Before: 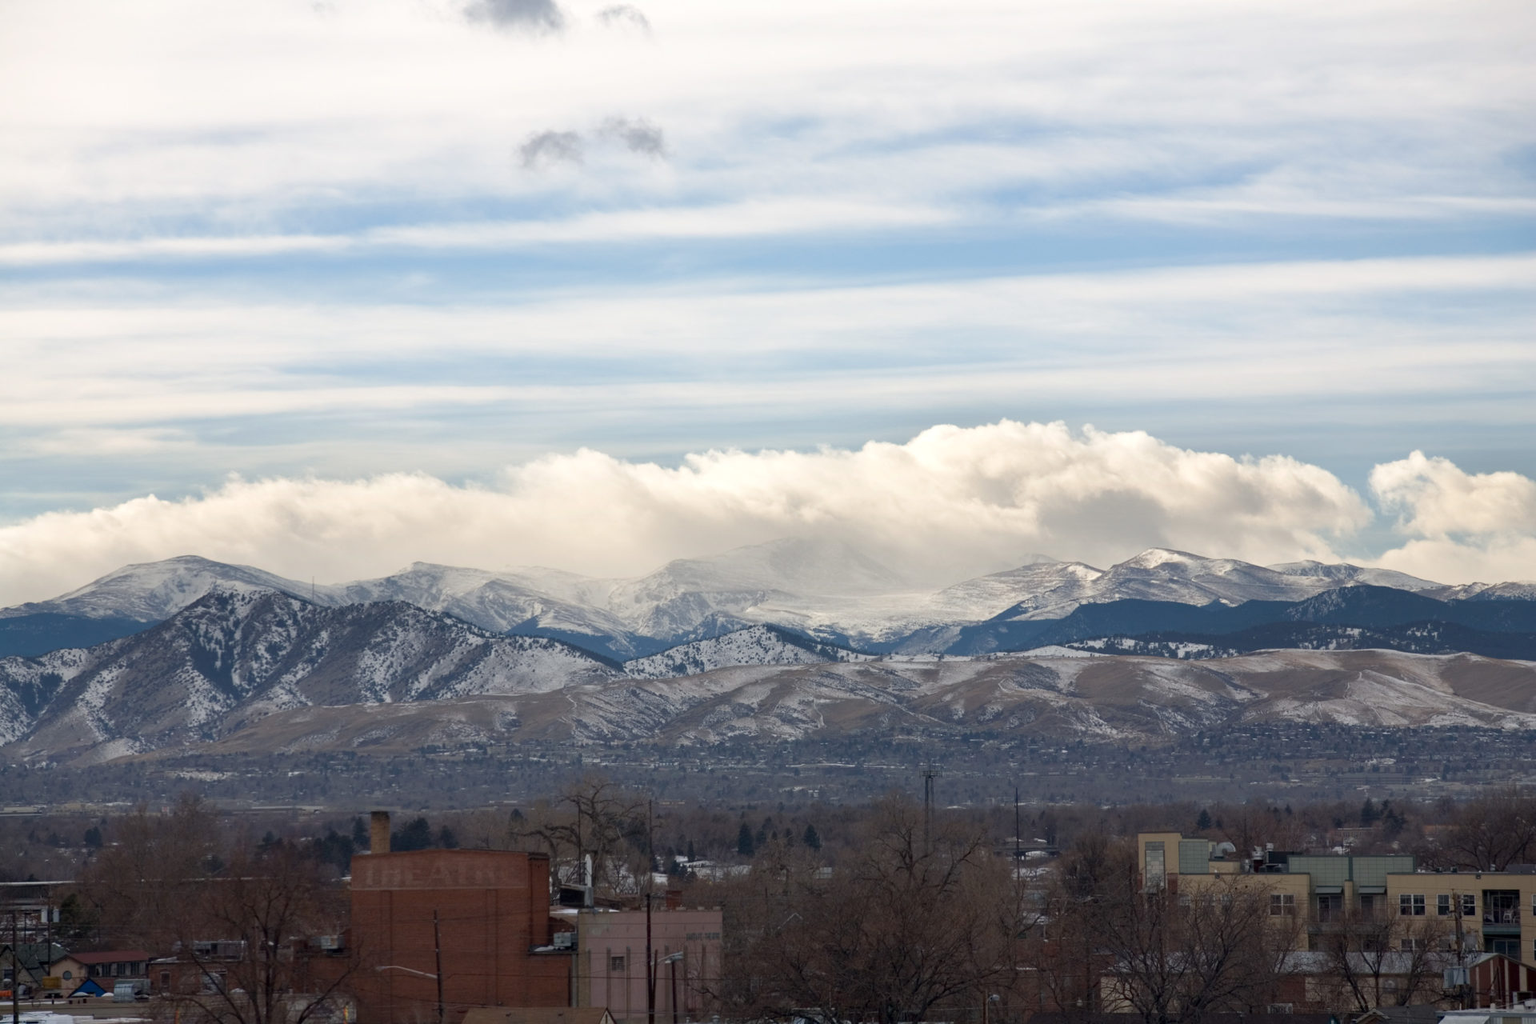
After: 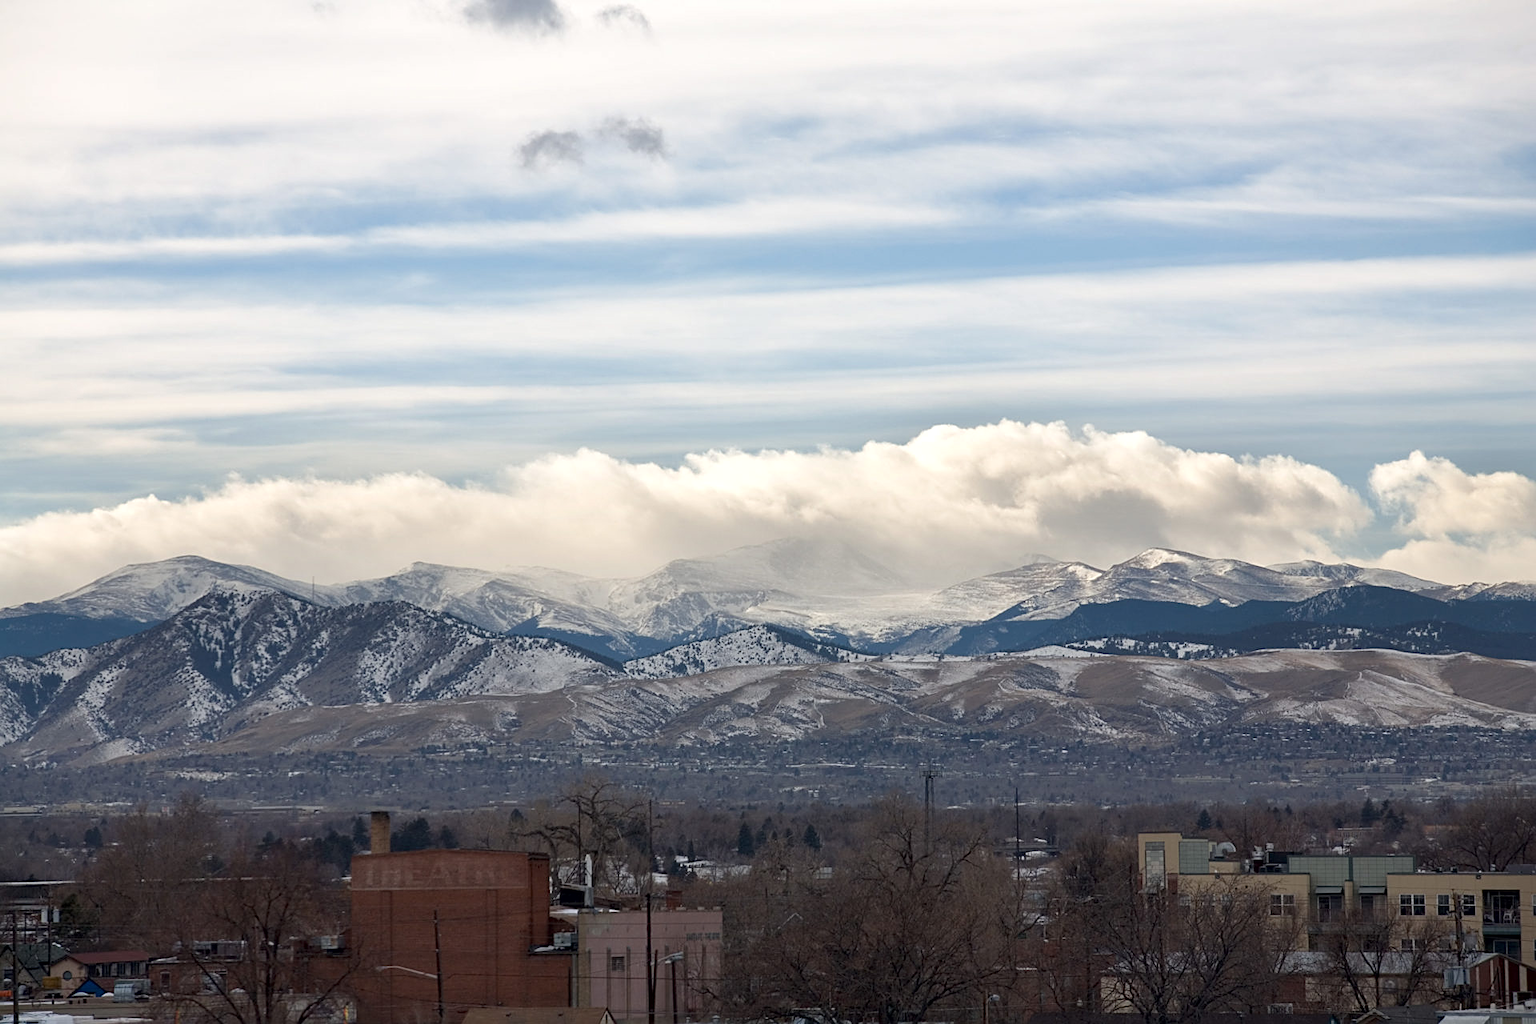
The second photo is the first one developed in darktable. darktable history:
sharpen: on, module defaults
local contrast: mode bilateral grid, contrast 20, coarseness 51, detail 119%, midtone range 0.2
